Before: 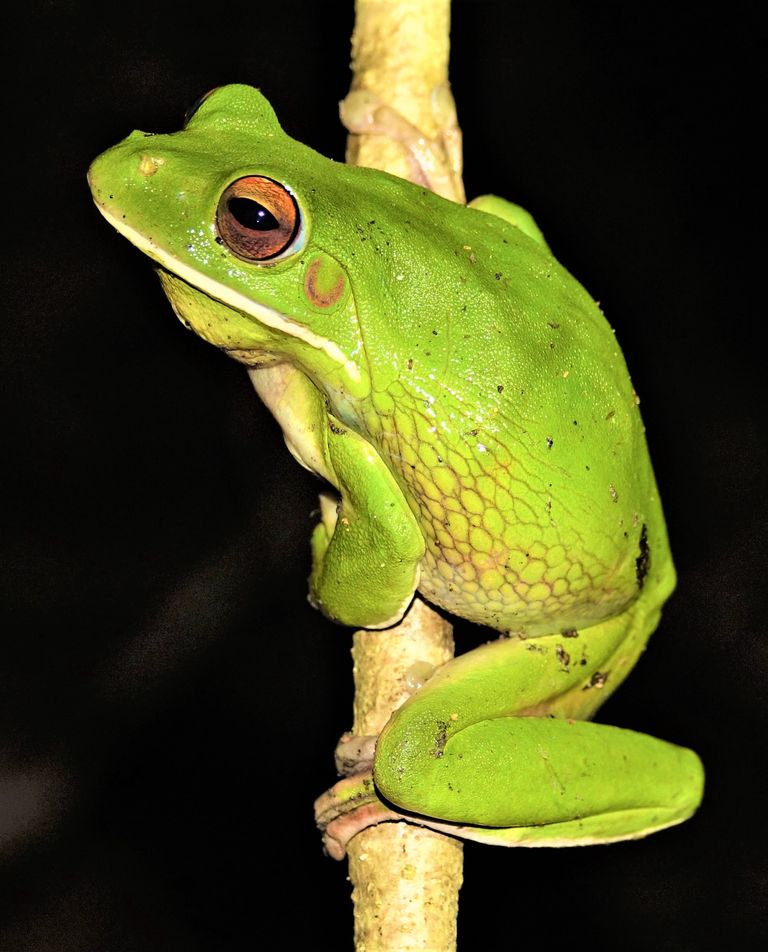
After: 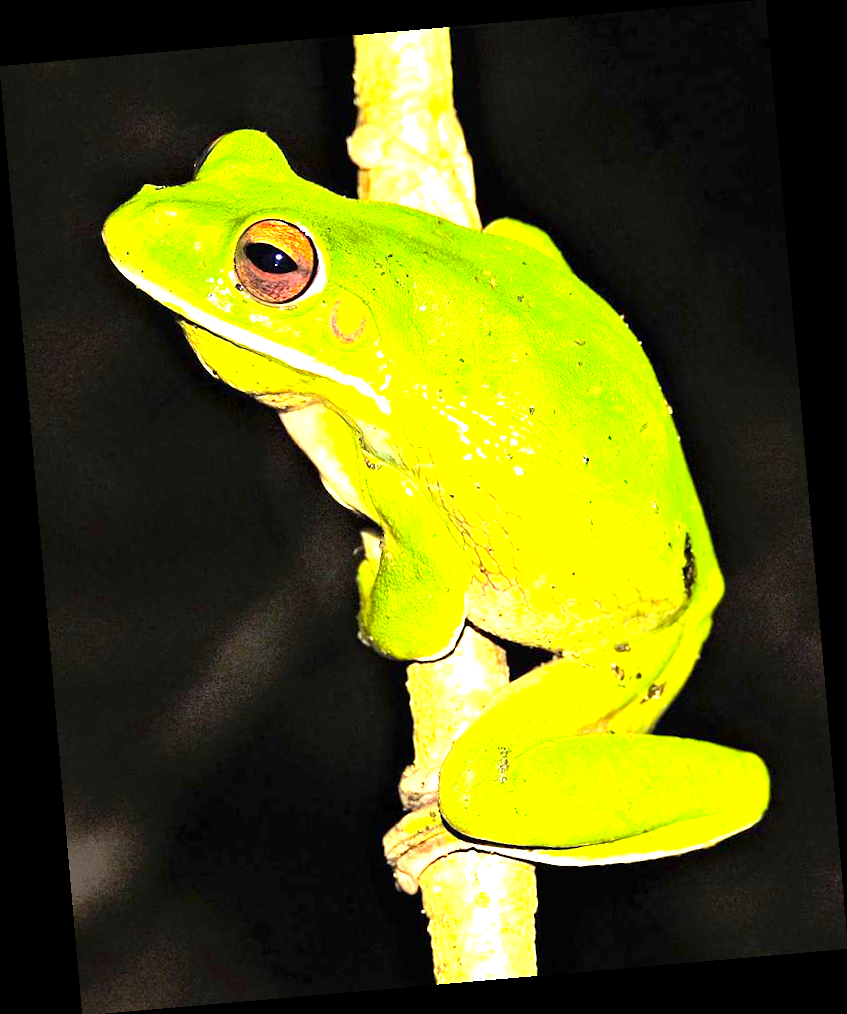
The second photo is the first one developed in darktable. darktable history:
exposure: exposure 2 EV, compensate highlight preservation false
vibrance: vibrance 78%
rotate and perspective: rotation -4.98°, automatic cropping off
